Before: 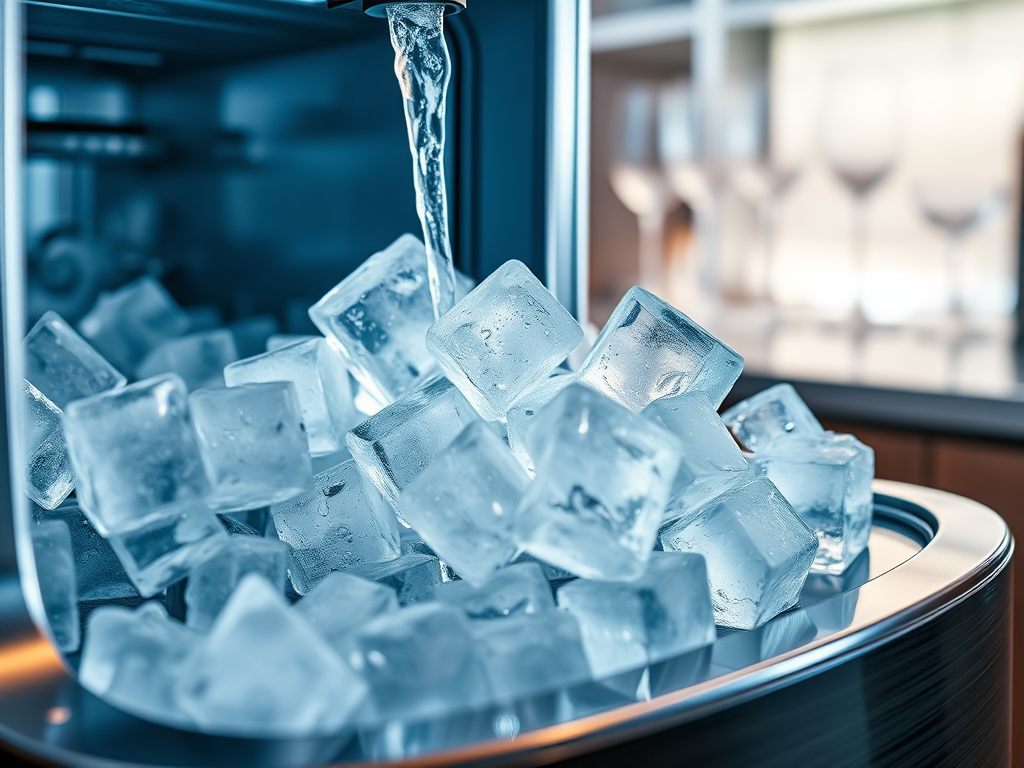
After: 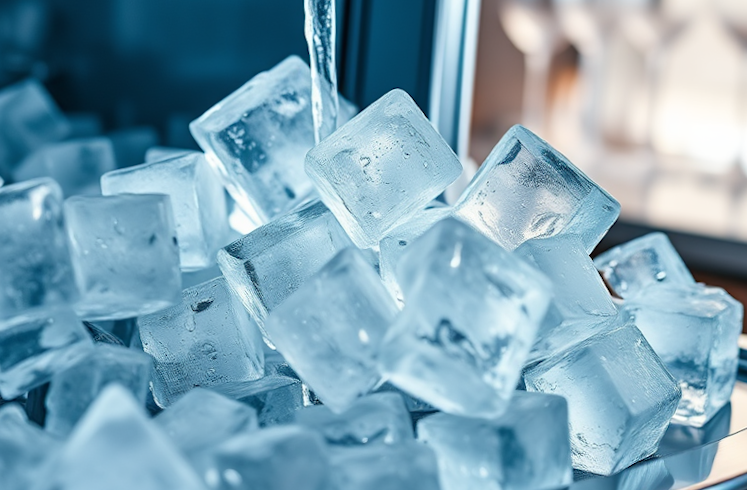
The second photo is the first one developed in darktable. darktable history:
rotate and perspective: rotation 0.8°, automatic cropping off
crop and rotate: angle -3.37°, left 9.79%, top 20.73%, right 12.42%, bottom 11.82%
